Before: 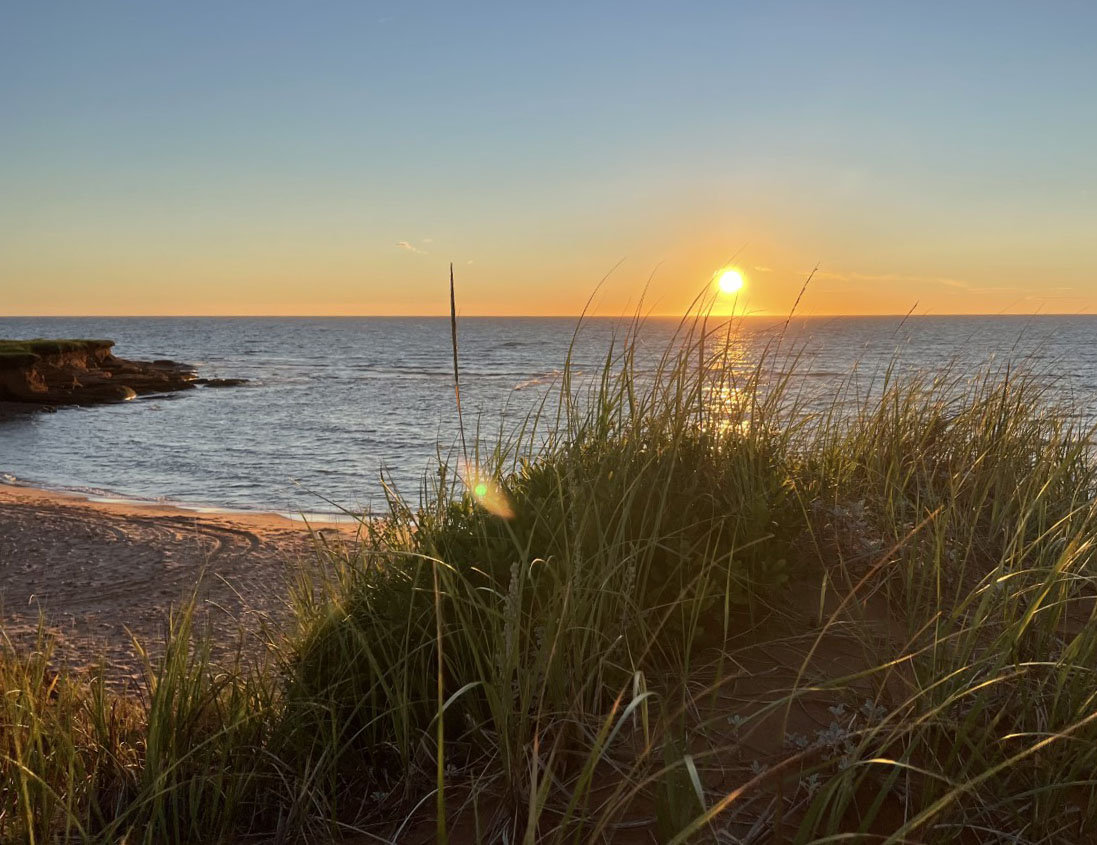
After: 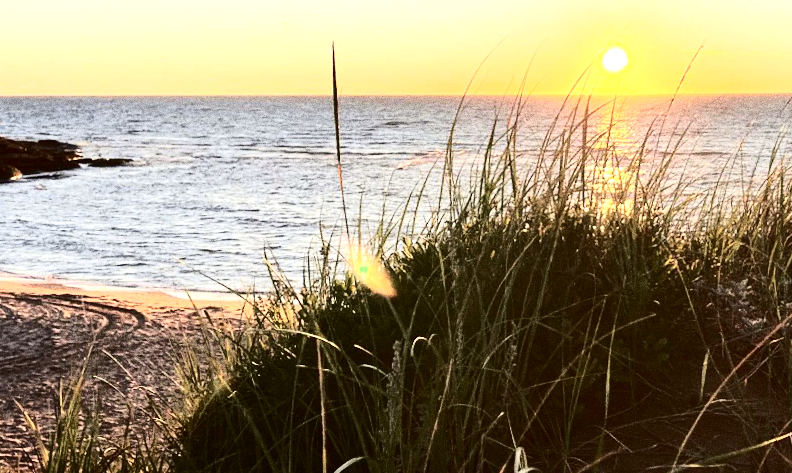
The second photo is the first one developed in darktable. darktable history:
shadows and highlights: shadows 37.27, highlights -28.18, soften with gaussian
crop: left 11.123%, top 27.61%, right 18.3%, bottom 17.034%
tone curve: curves: ch0 [(0.003, 0.015) (0.104, 0.07) (0.239, 0.201) (0.327, 0.317) (0.401, 0.443) (0.495, 0.55) (0.65, 0.68) (0.832, 0.858) (1, 0.977)]; ch1 [(0, 0) (0.161, 0.092) (0.35, 0.33) (0.379, 0.401) (0.447, 0.476) (0.495, 0.499) (0.515, 0.518) (0.55, 0.557) (0.621, 0.615) (0.718, 0.734) (1, 1)]; ch2 [(0, 0) (0.359, 0.372) (0.437, 0.437) (0.502, 0.501) (0.534, 0.537) (0.599, 0.586) (1, 1)], color space Lab, independent channels, preserve colors none
grain: strength 49.07%
tone equalizer: -8 EV -0.75 EV, -7 EV -0.7 EV, -6 EV -0.6 EV, -5 EV -0.4 EV, -3 EV 0.4 EV, -2 EV 0.6 EV, -1 EV 0.7 EV, +0 EV 0.75 EV, edges refinement/feathering 500, mask exposure compensation -1.57 EV, preserve details no
rotate and perspective: lens shift (vertical) 0.048, lens shift (horizontal) -0.024, automatic cropping off
contrast brightness saturation: contrast 0.22
exposure: exposure 0.657 EV, compensate highlight preservation false
